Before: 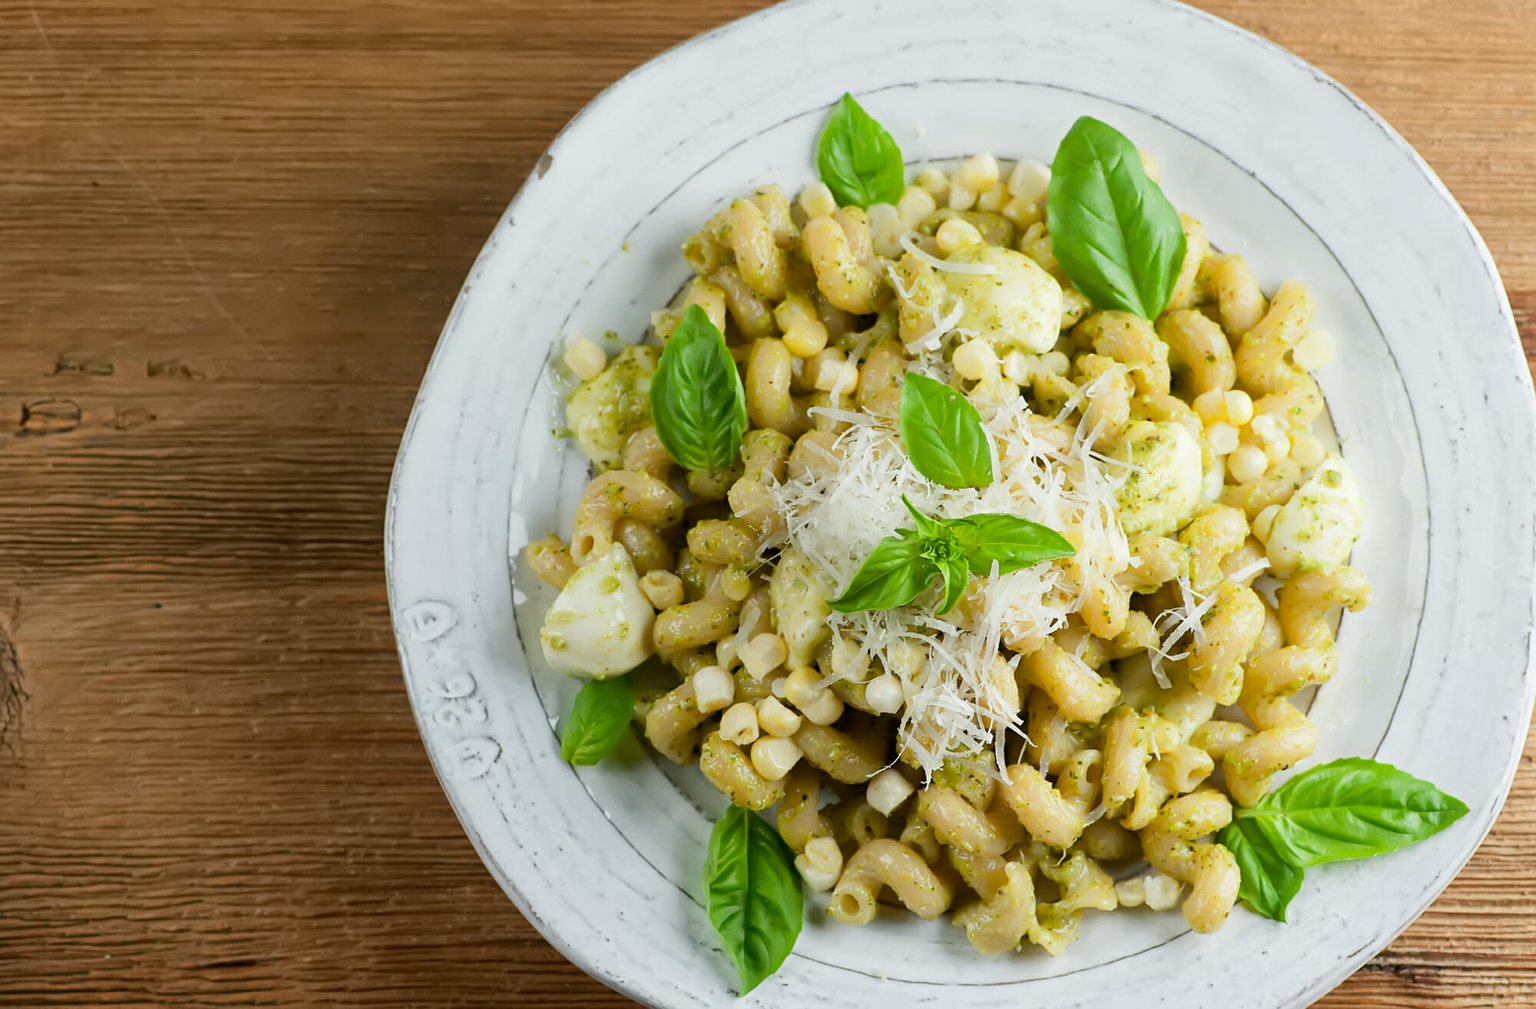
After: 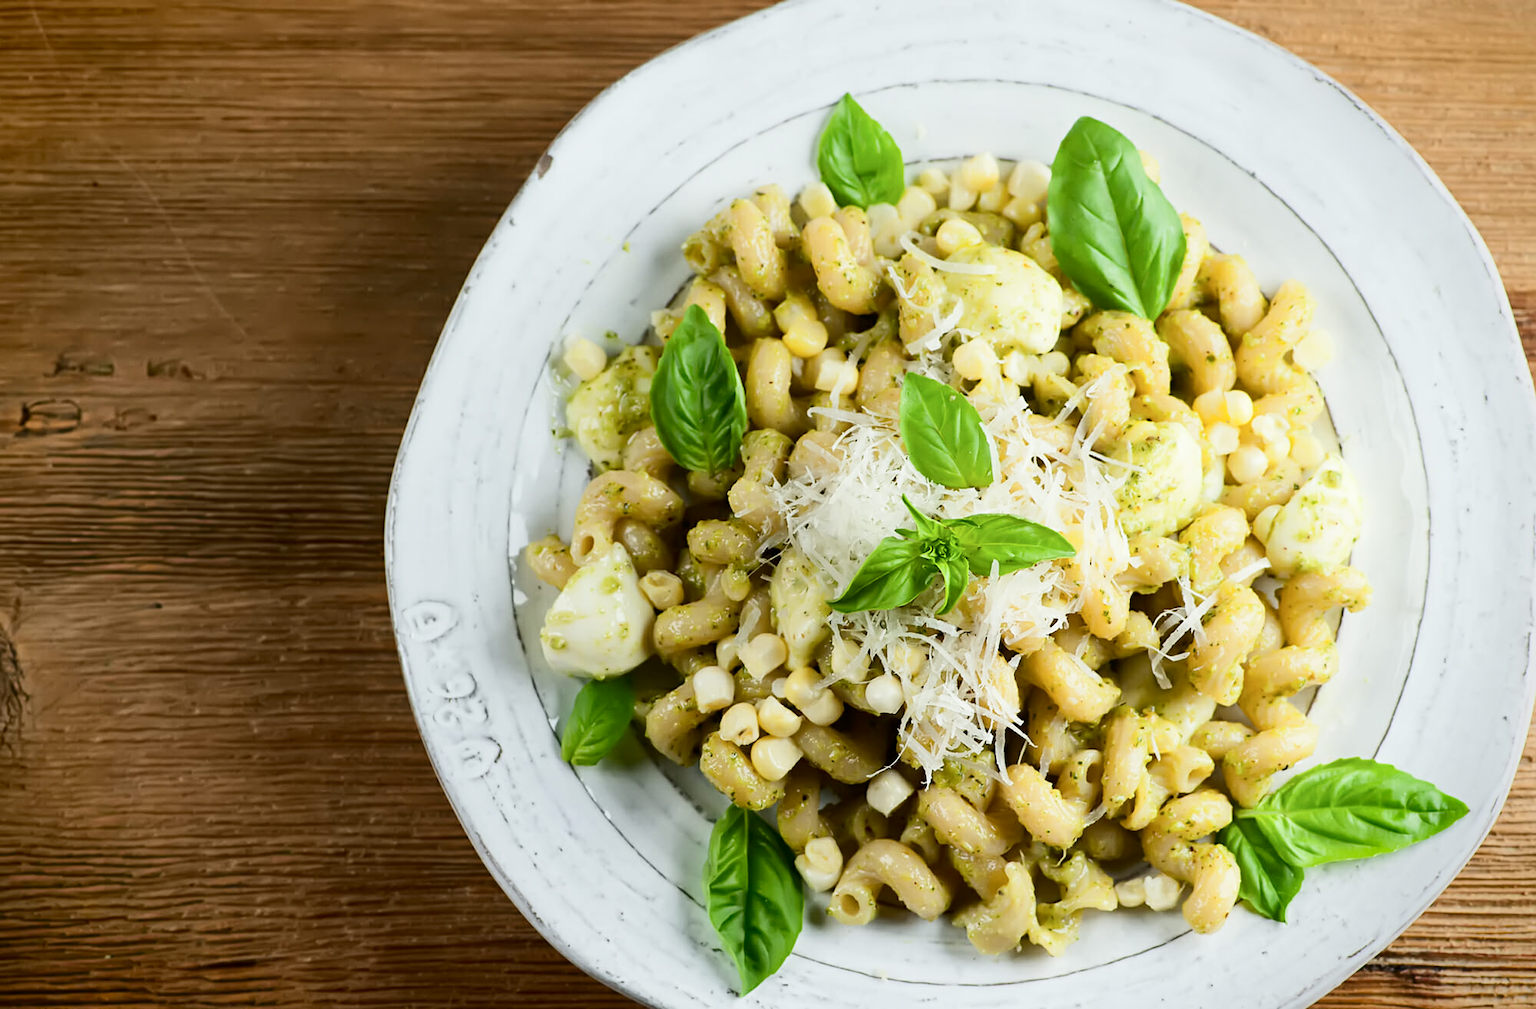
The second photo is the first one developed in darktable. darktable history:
vignetting: fall-off start 88.53%, fall-off radius 44.2%, saturation 0.376, width/height ratio 1.161
contrast brightness saturation: contrast 0.22
